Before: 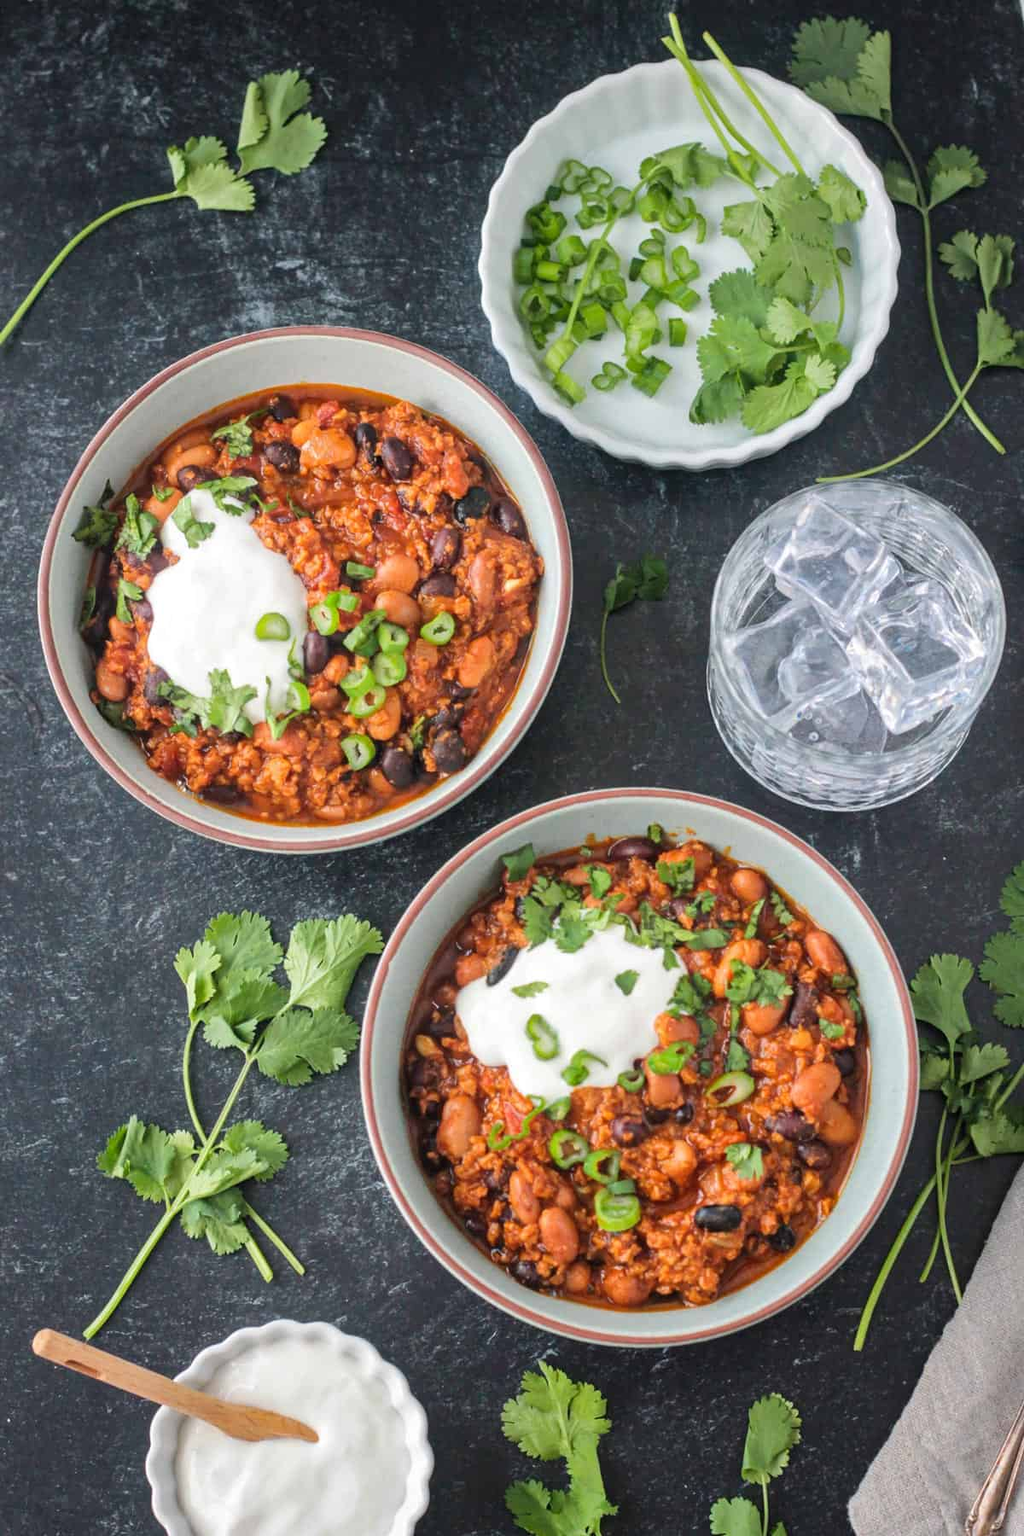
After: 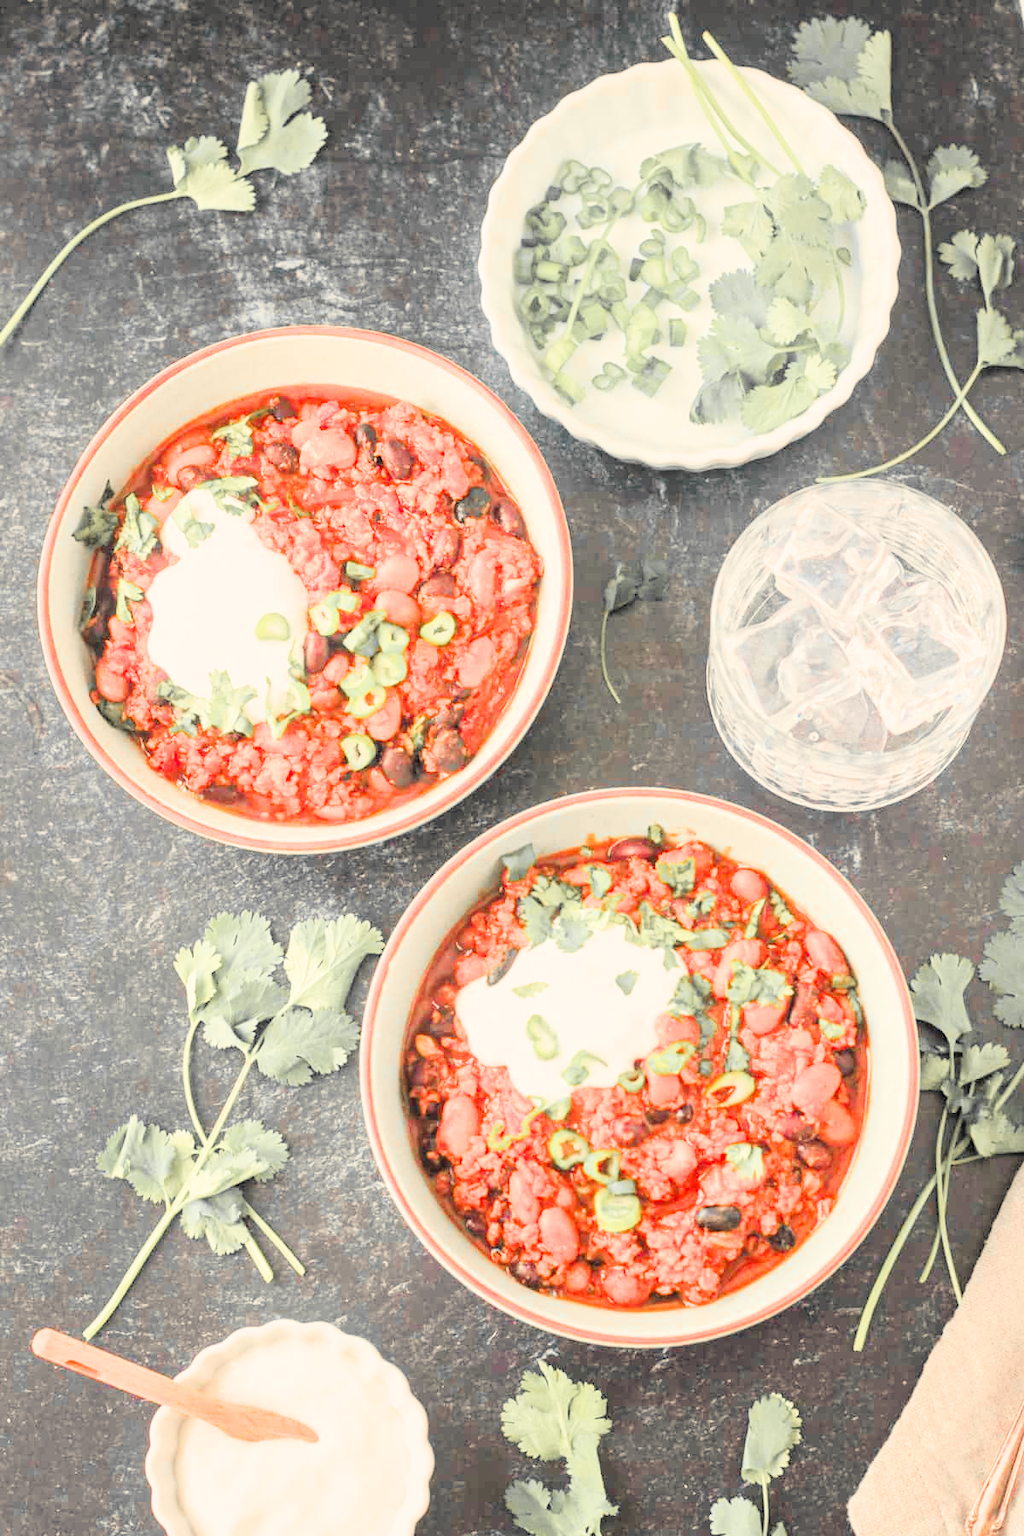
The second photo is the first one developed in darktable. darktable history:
white balance: red 1.123, blue 0.83
exposure: black level correction 0, exposure 1.9 EV, compensate highlight preservation false
color zones: curves: ch1 [(0, 0.679) (0.143, 0.647) (0.286, 0.261) (0.378, -0.011) (0.571, 0.396) (0.714, 0.399) (0.857, 0.406) (1, 0.679)]
filmic rgb: black relative exposure -7.65 EV, white relative exposure 4.56 EV, hardness 3.61
contrast brightness saturation: brightness 0.13
